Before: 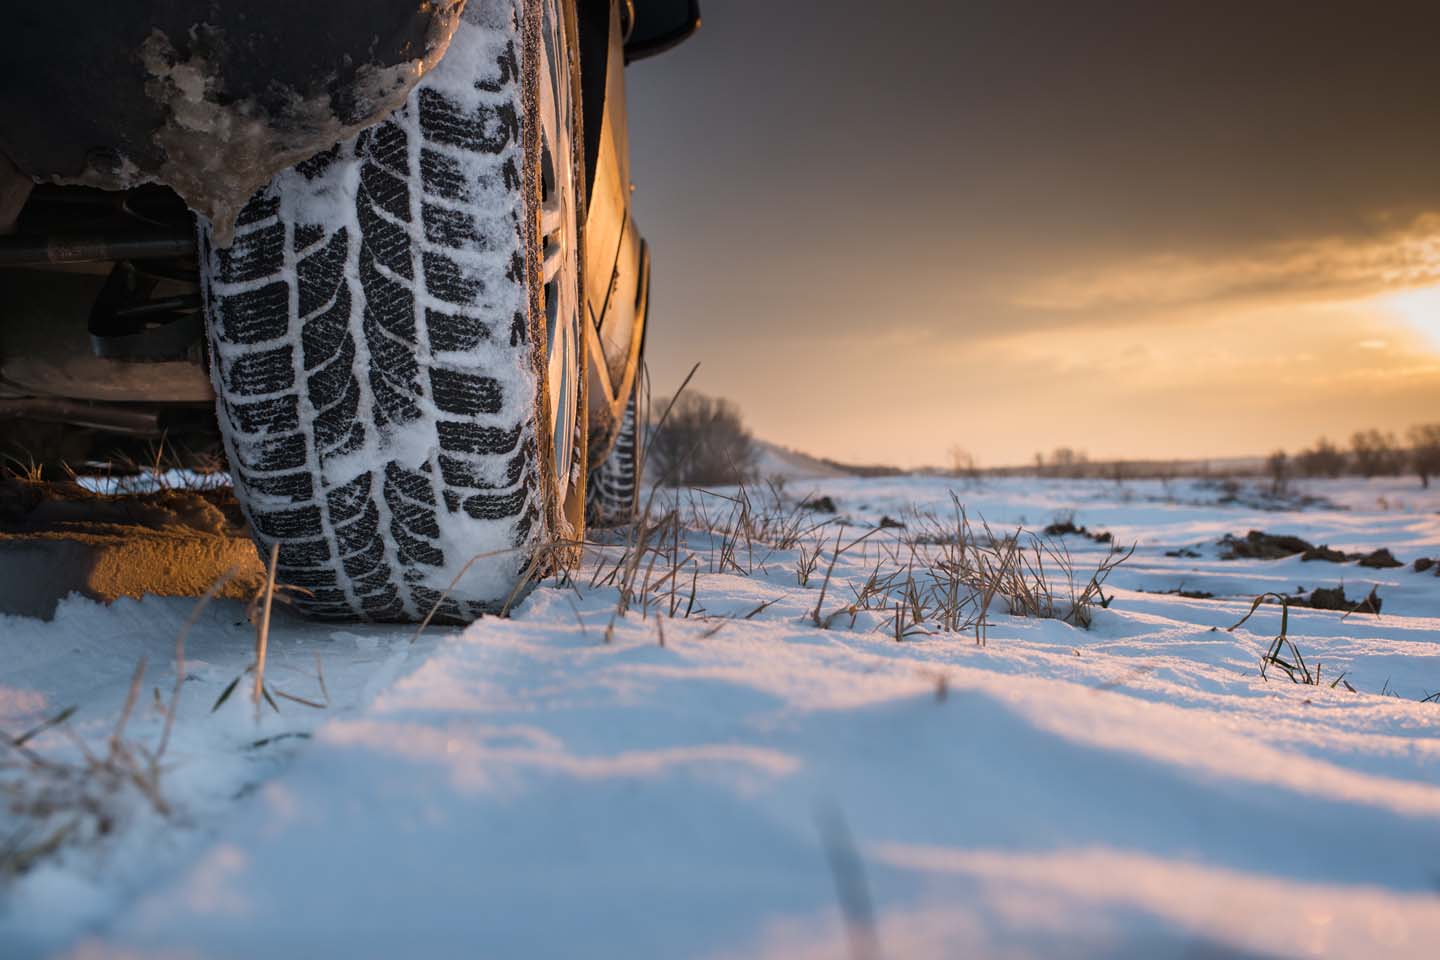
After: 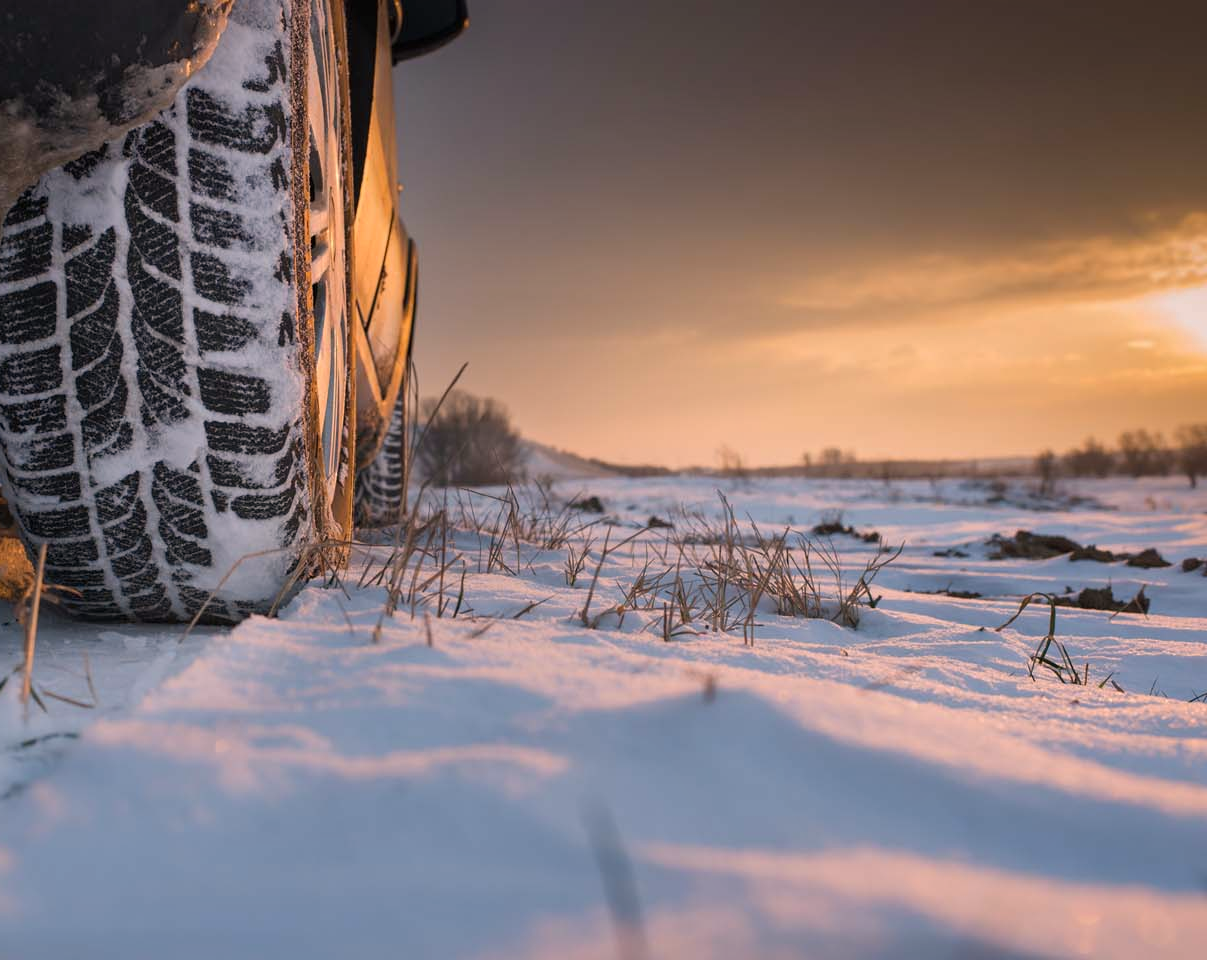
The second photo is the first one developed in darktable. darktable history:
shadows and highlights: shadows 30
color correction: highlights a* 7.34, highlights b* 4.37
crop: left 16.145%
